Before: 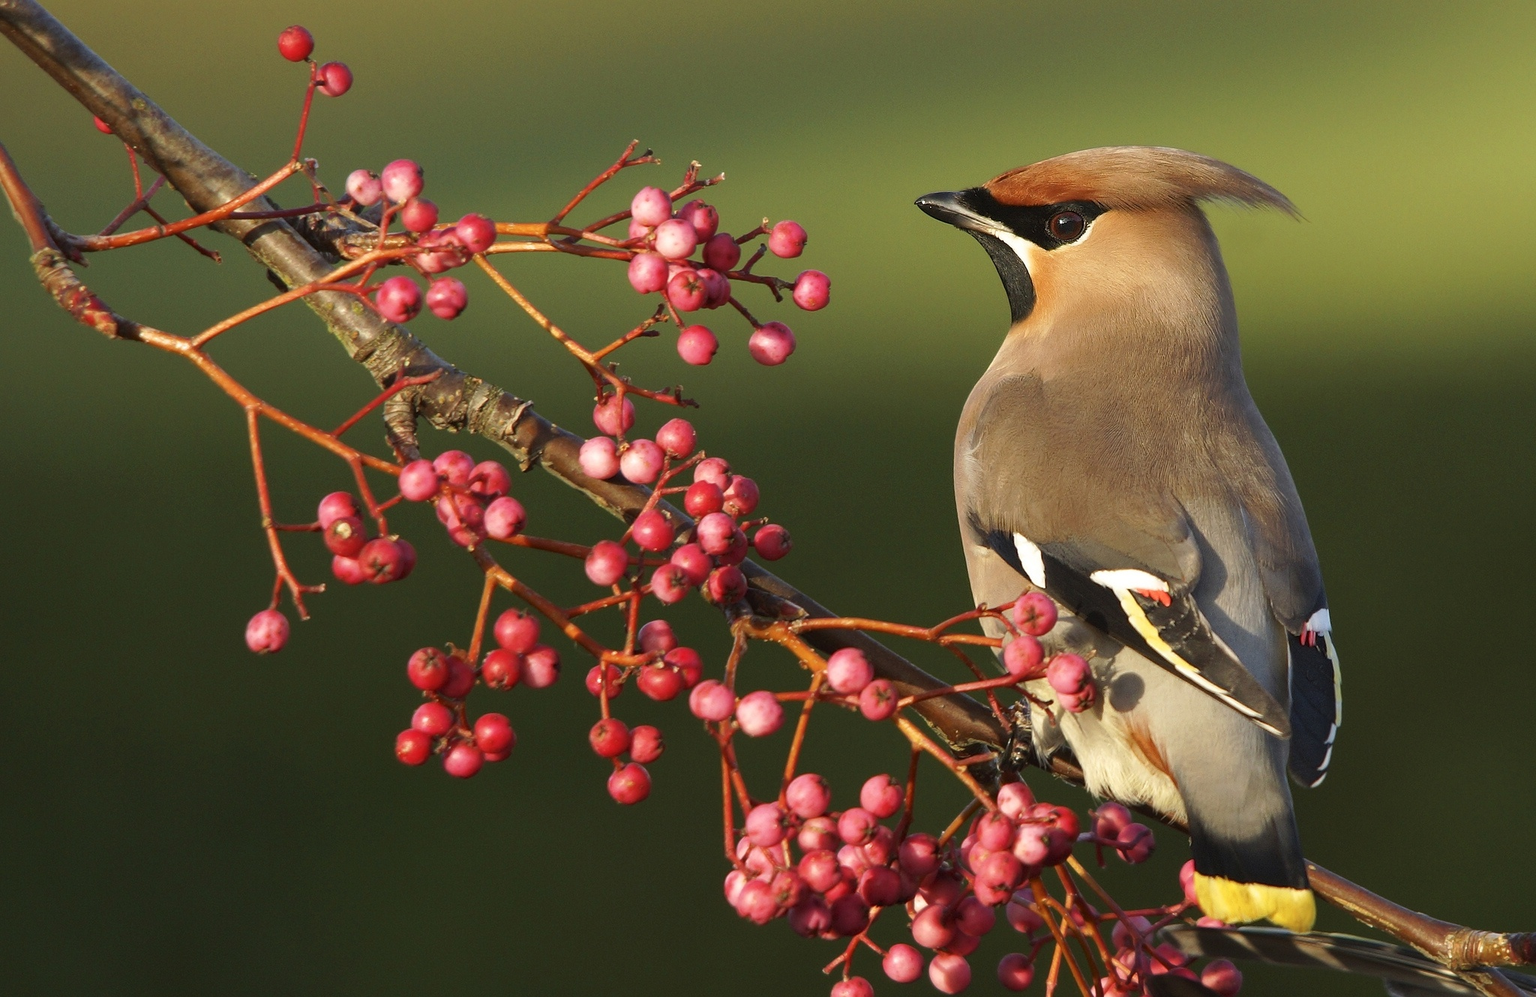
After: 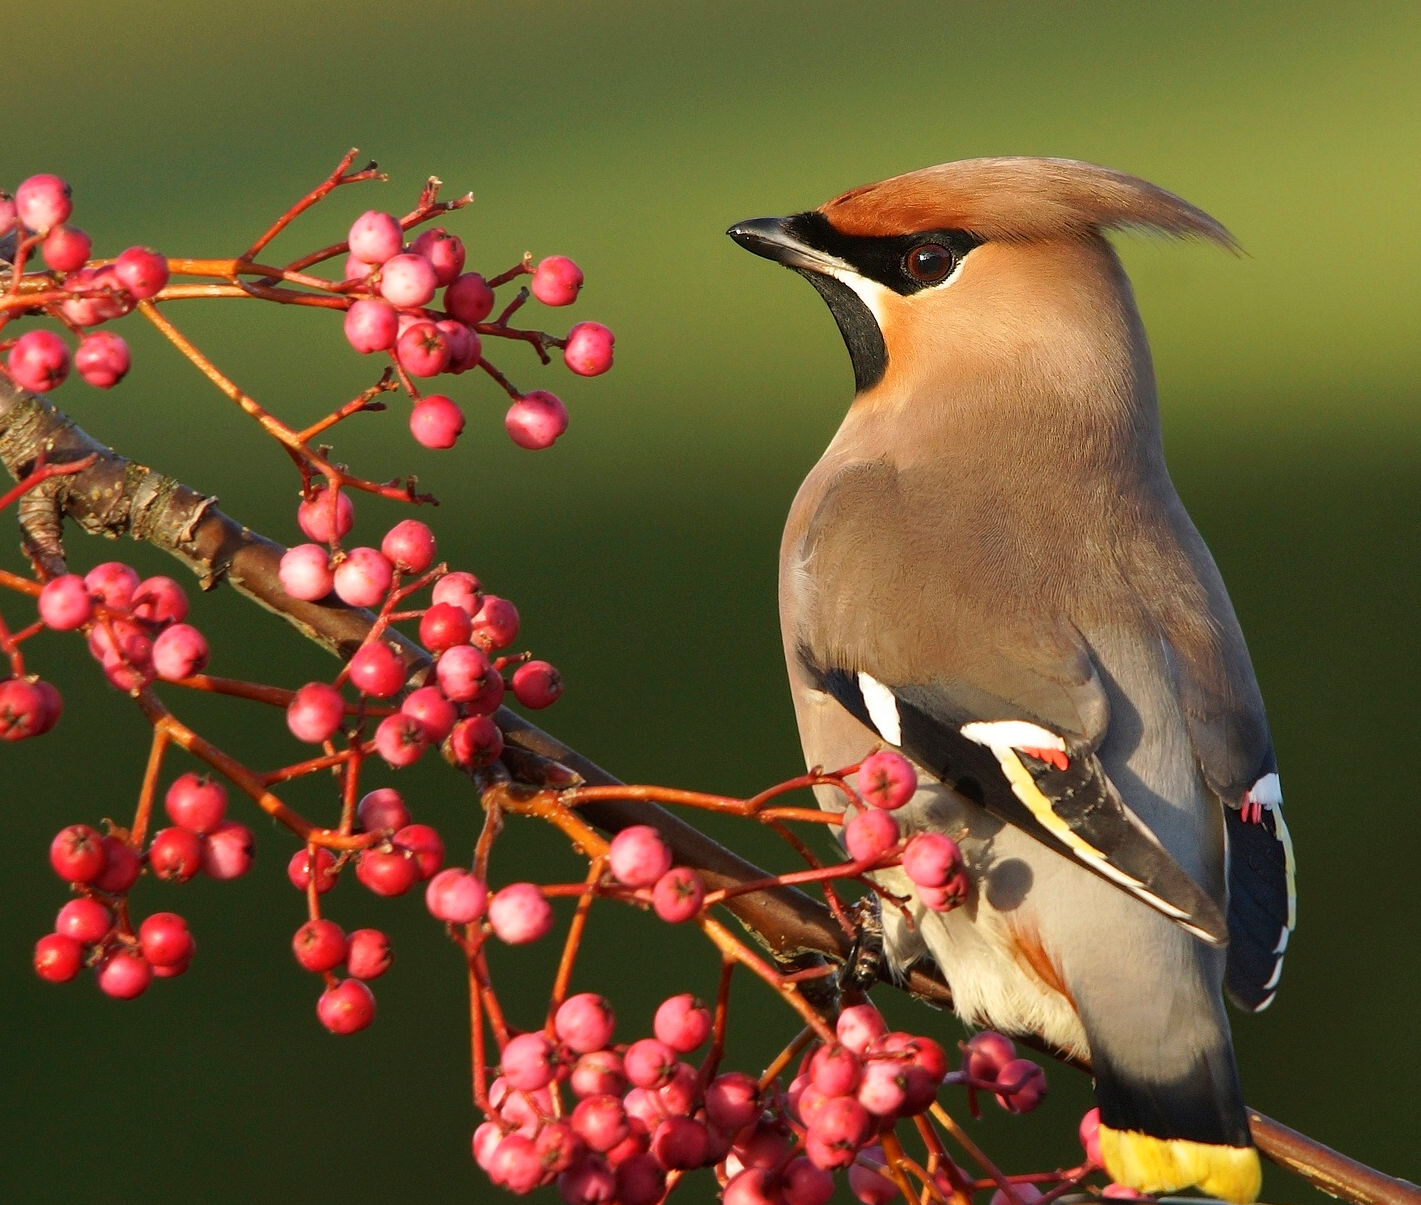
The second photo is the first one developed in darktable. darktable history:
crop and rotate: left 24.114%, top 2.962%, right 6.494%, bottom 6.311%
